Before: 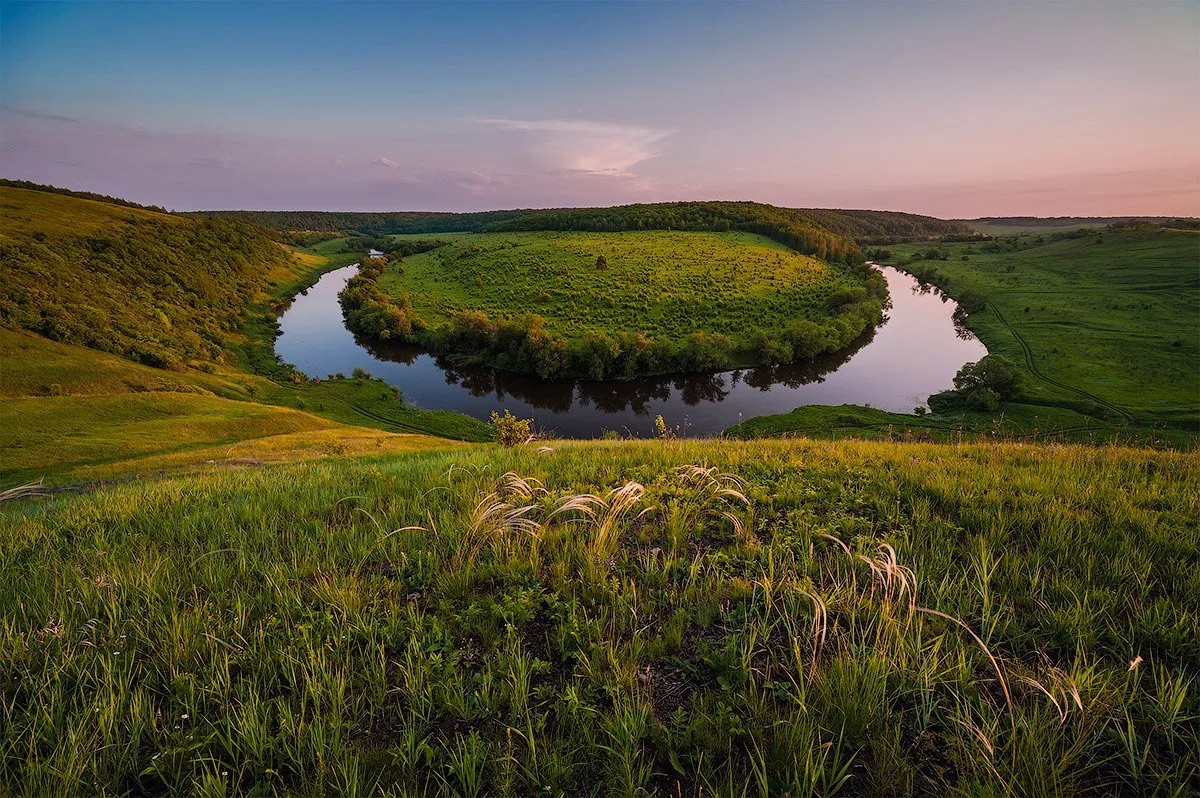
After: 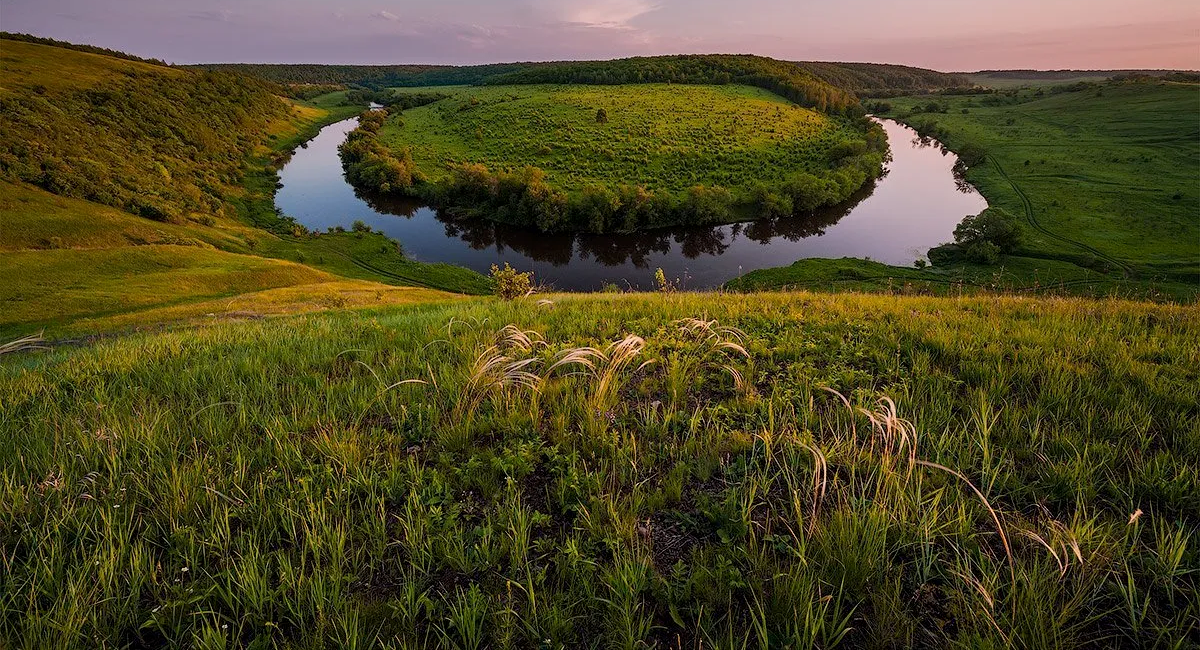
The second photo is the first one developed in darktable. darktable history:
crop and rotate: top 18.507%
exposure: black level correction 0.001, compensate highlight preservation false
